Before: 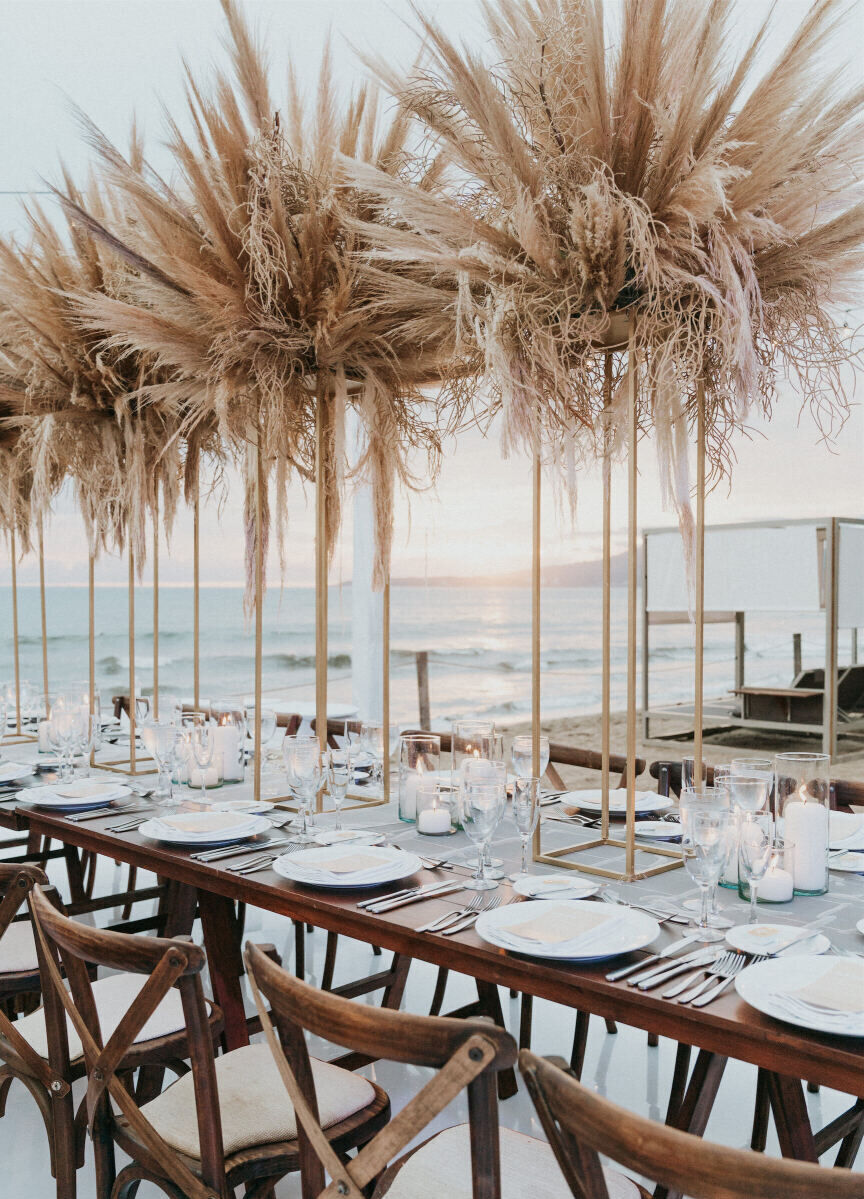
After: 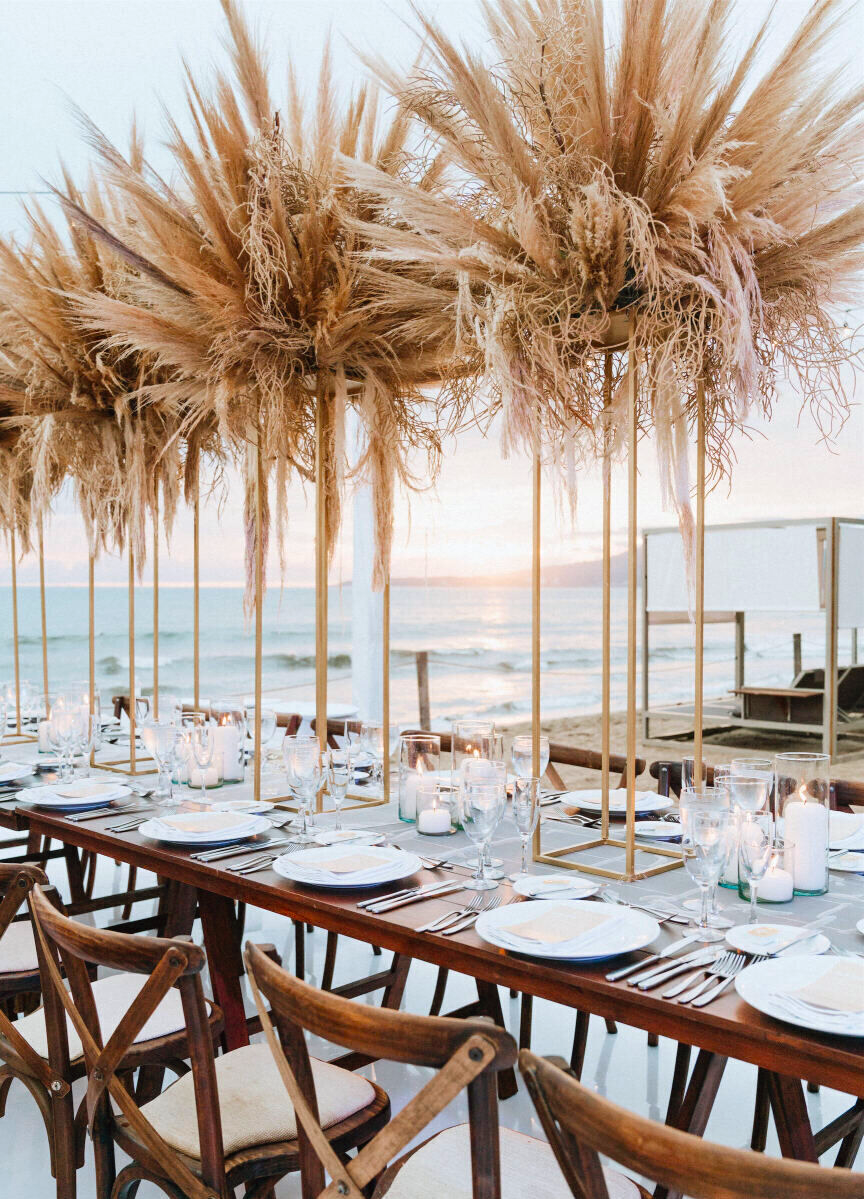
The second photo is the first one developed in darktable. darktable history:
levels: levels [0, 0.478, 1]
color balance: lift [1, 1.001, 0.999, 1.001], gamma [1, 1.004, 1.007, 0.993], gain [1, 0.991, 0.987, 1.013], contrast 10%, output saturation 120%
